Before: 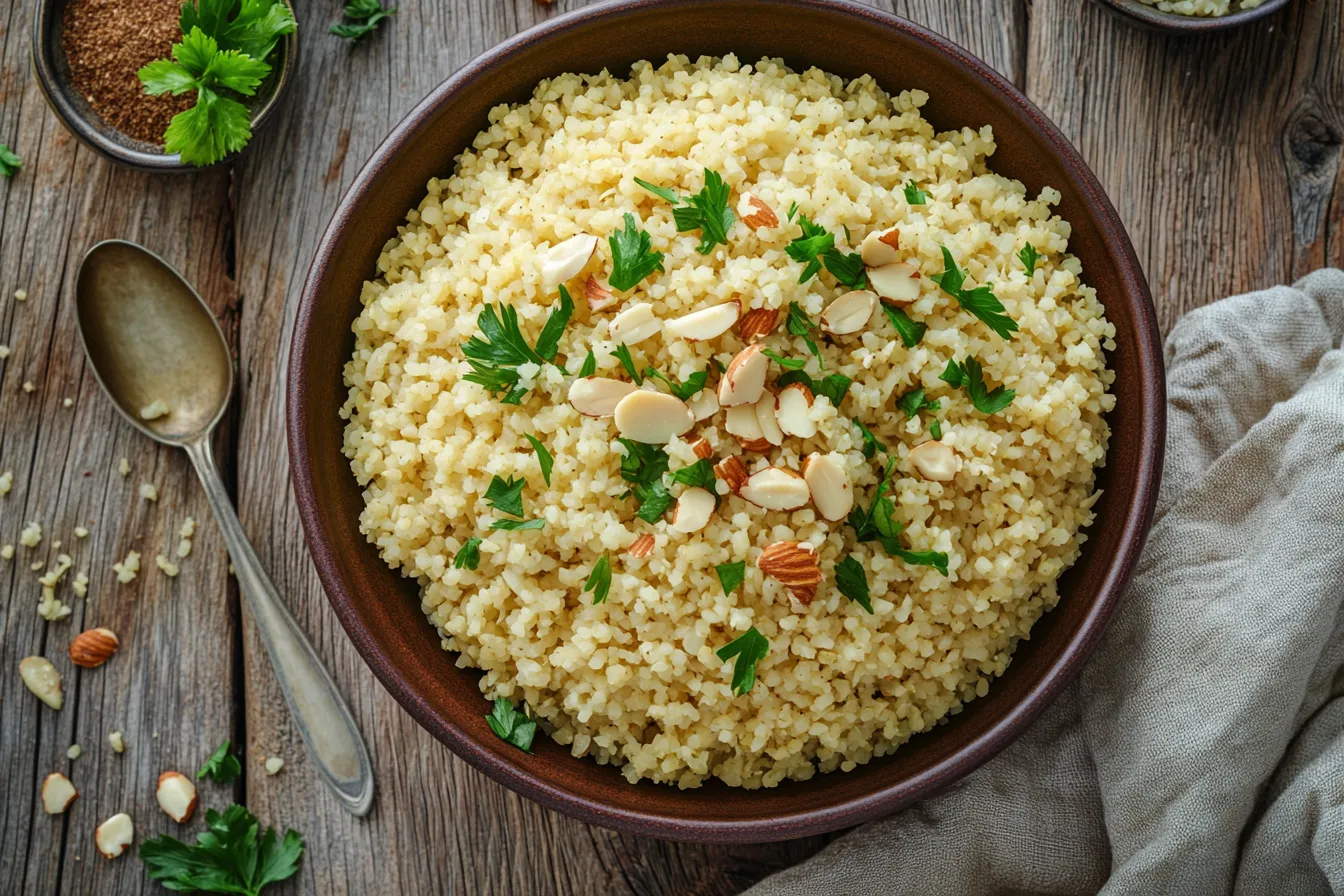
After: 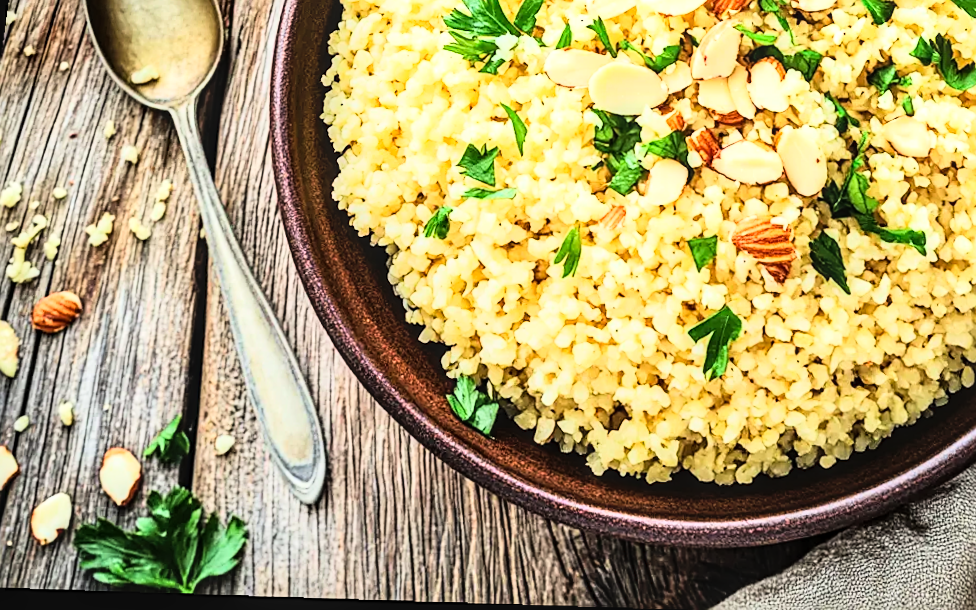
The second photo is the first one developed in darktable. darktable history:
crop and rotate: angle -0.82°, left 3.85%, top 31.828%, right 27.992%
rotate and perspective: rotation 0.128°, lens shift (vertical) -0.181, lens shift (horizontal) -0.044, shear 0.001, automatic cropping off
exposure: exposure 0.6 EV, compensate highlight preservation false
rgb curve: curves: ch0 [(0, 0) (0.21, 0.15) (0.24, 0.21) (0.5, 0.75) (0.75, 0.96) (0.89, 0.99) (1, 1)]; ch1 [(0, 0.02) (0.21, 0.13) (0.25, 0.2) (0.5, 0.67) (0.75, 0.9) (0.89, 0.97) (1, 1)]; ch2 [(0, 0.02) (0.21, 0.13) (0.25, 0.2) (0.5, 0.67) (0.75, 0.9) (0.89, 0.97) (1, 1)], compensate middle gray true
sharpen: on, module defaults
local contrast: on, module defaults
